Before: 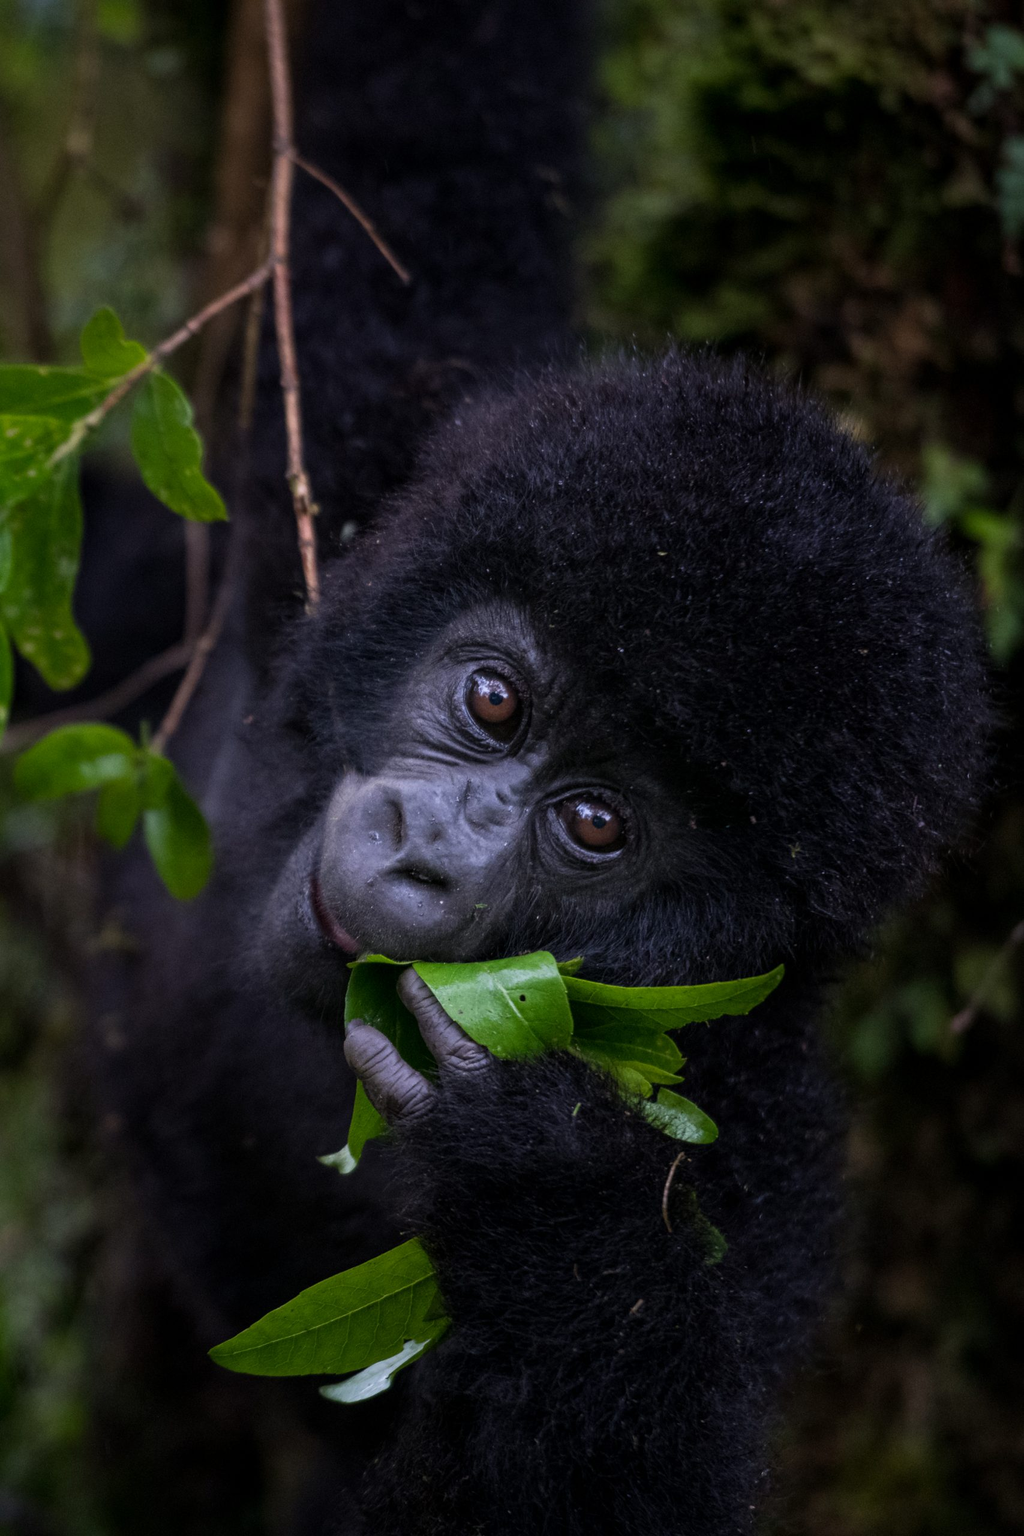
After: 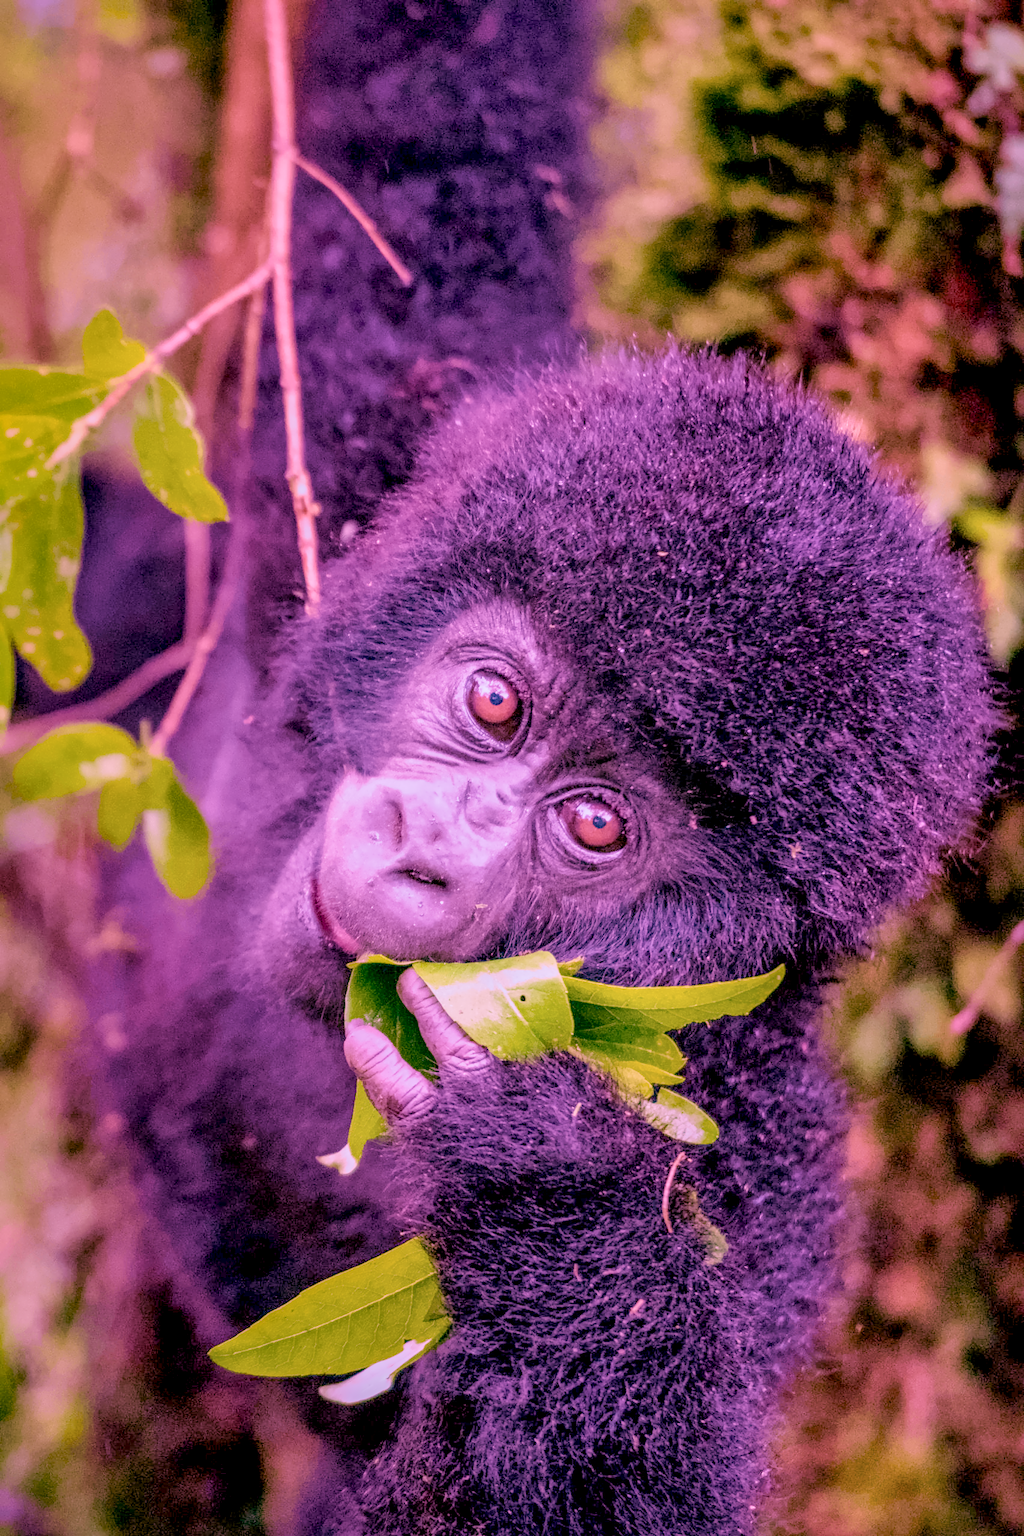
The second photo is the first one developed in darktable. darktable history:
color calibration: illuminant as shot in camera, x 0.358, y 0.373, temperature 4628.91 K
denoise (profiled): preserve shadows 1.52, scattering 0.002, a [-1, 0, 0], compensate highlight preservation false
haze removal: compatibility mode true, adaptive false
highlight reconstruction: on, module defaults
hot pixels: on, module defaults
lens correction: scale 1, crop 1, focal 16, aperture 5.6, distance 1000, camera "Canon EOS RP", lens "Canon RF 16mm F2.8 STM"
white balance: red 2.229, blue 1.46
velvia: strength 45%
local contrast: highlights 60%, shadows 60%, detail 160%
filmic rgb "scene-referred default": black relative exposure -7.65 EV, white relative exposure 4.56 EV, hardness 3.61
color balance rgb: perceptual saturation grading › global saturation 35%, perceptual saturation grading › highlights -30%, perceptual saturation grading › shadows 35%, perceptual brilliance grading › global brilliance 3%, perceptual brilliance grading › highlights -3%, perceptual brilliance grading › shadows 3%
shadows and highlights: shadows 40, highlights -60
